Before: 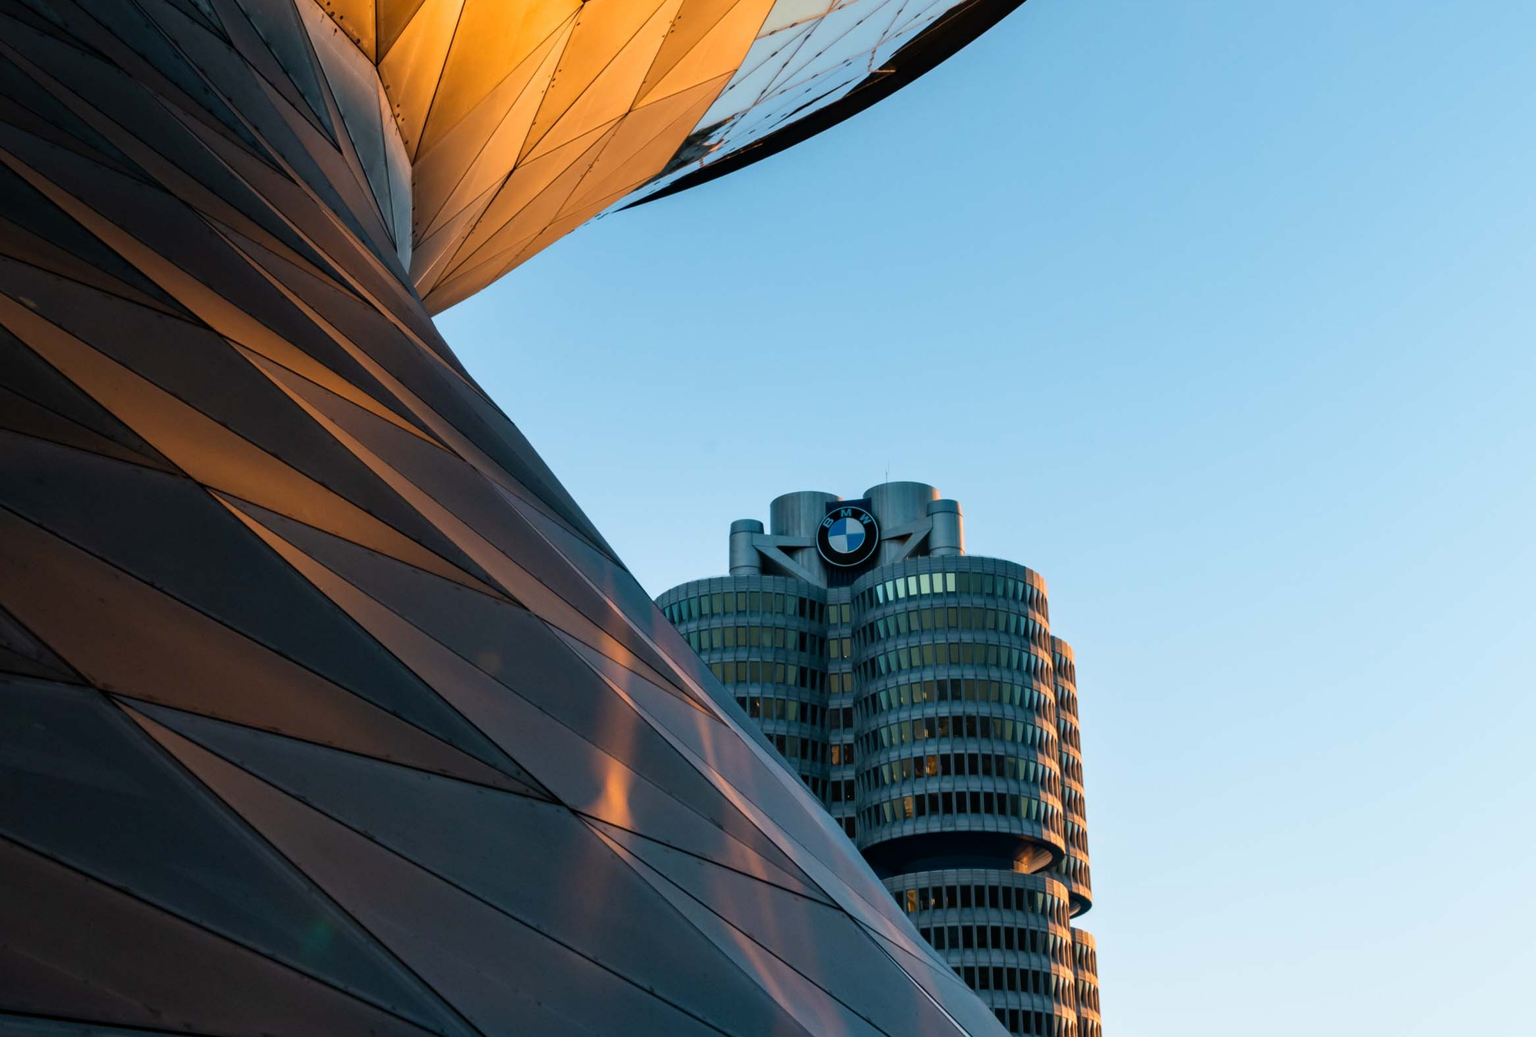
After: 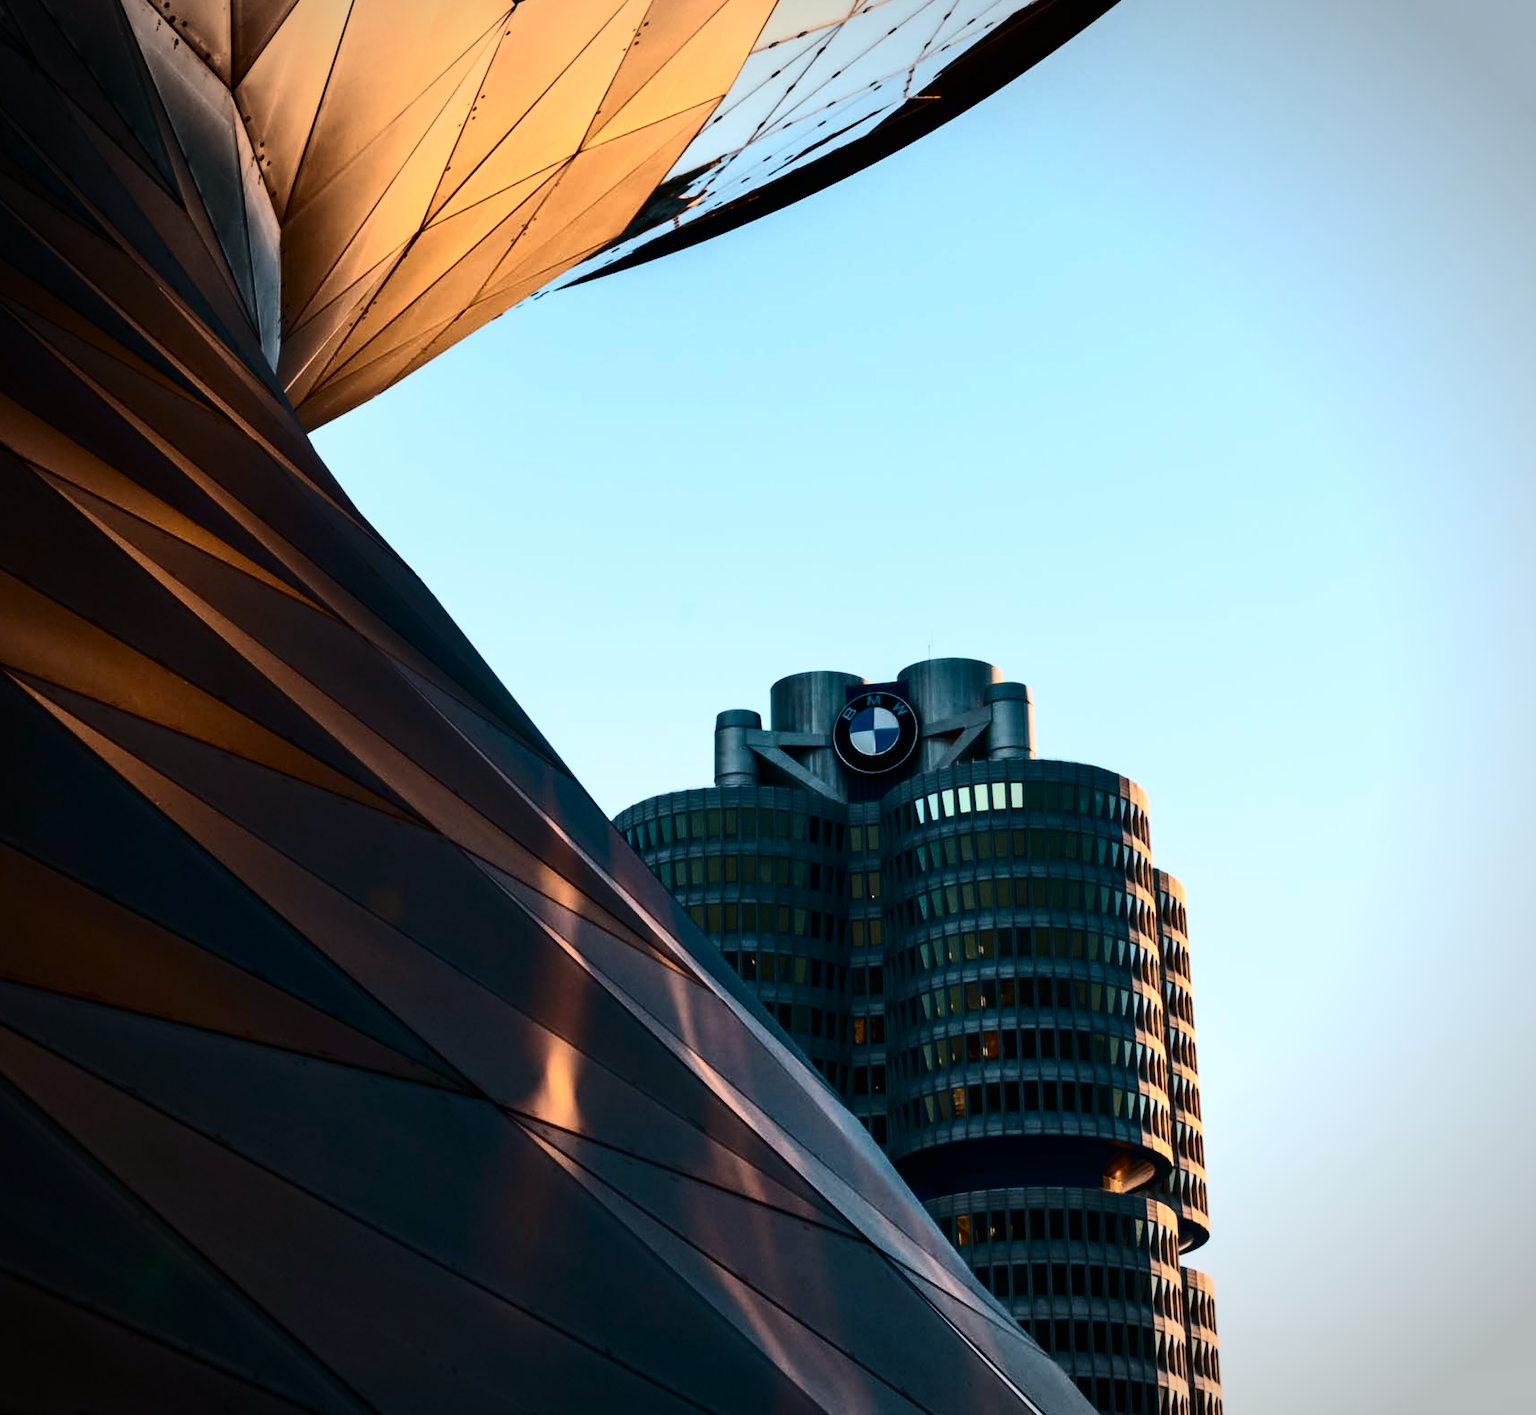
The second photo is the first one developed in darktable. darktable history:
contrast brightness saturation: contrast 0.5, saturation -0.1
vignetting: automatic ratio true
crop: left 13.443%, right 13.31%
color correction: saturation 0.99
color balance rgb: shadows lift › chroma 2%, shadows lift › hue 50°, power › hue 60°, highlights gain › chroma 1%, highlights gain › hue 60°, global offset › luminance 0.25%, global vibrance 30%
